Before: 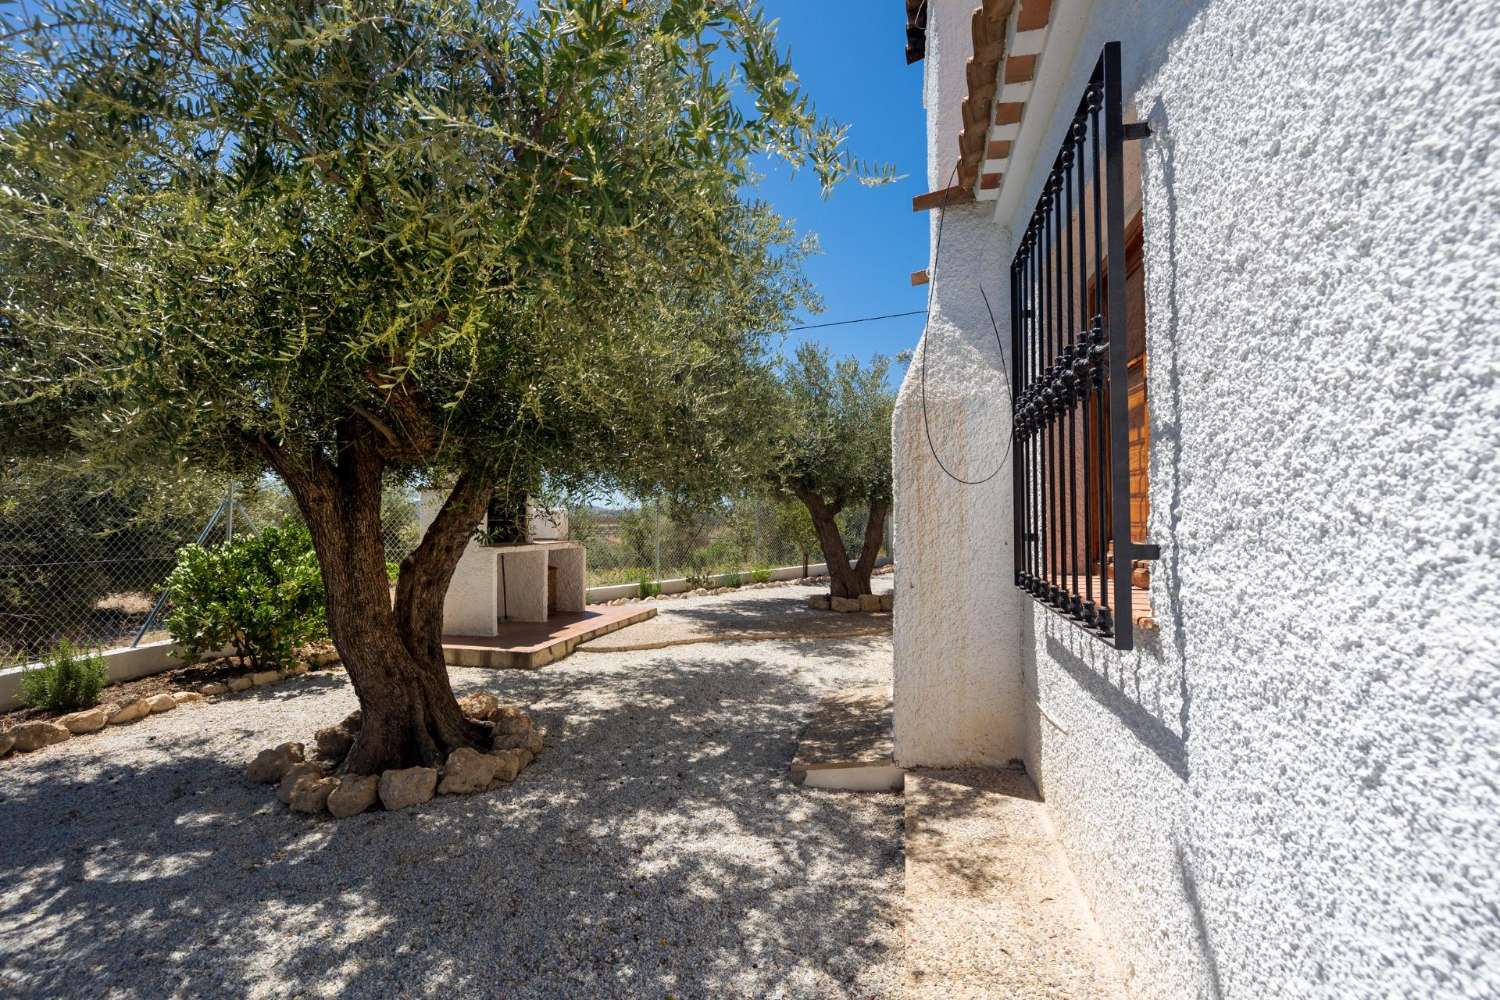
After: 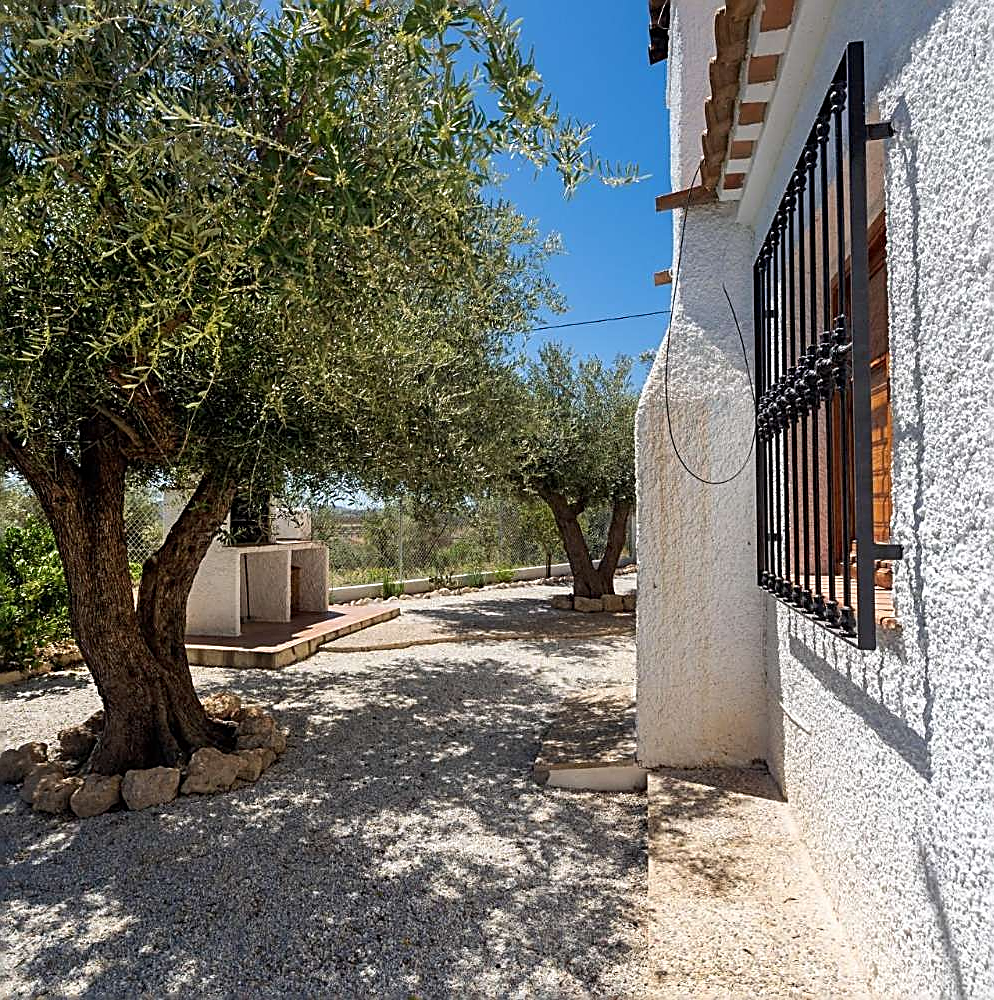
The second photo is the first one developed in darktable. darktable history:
crop: left 17.182%, right 16.492%
sharpen: amount 1.01
